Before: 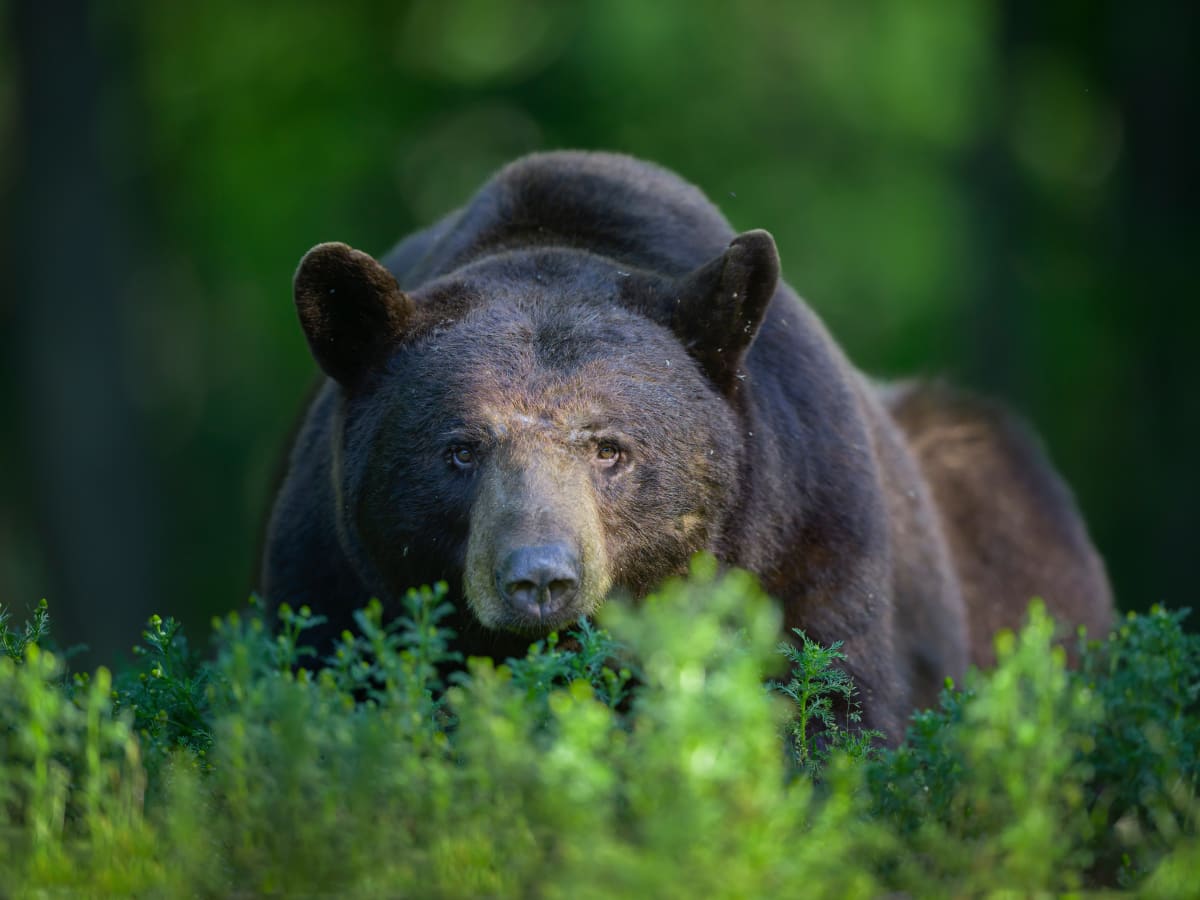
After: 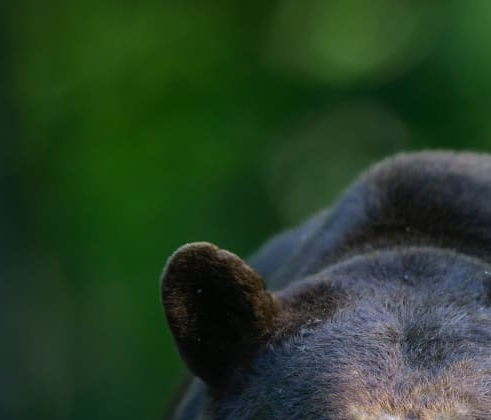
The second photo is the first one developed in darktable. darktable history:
crop and rotate: left 11.123%, top 0.066%, right 47.928%, bottom 53.17%
